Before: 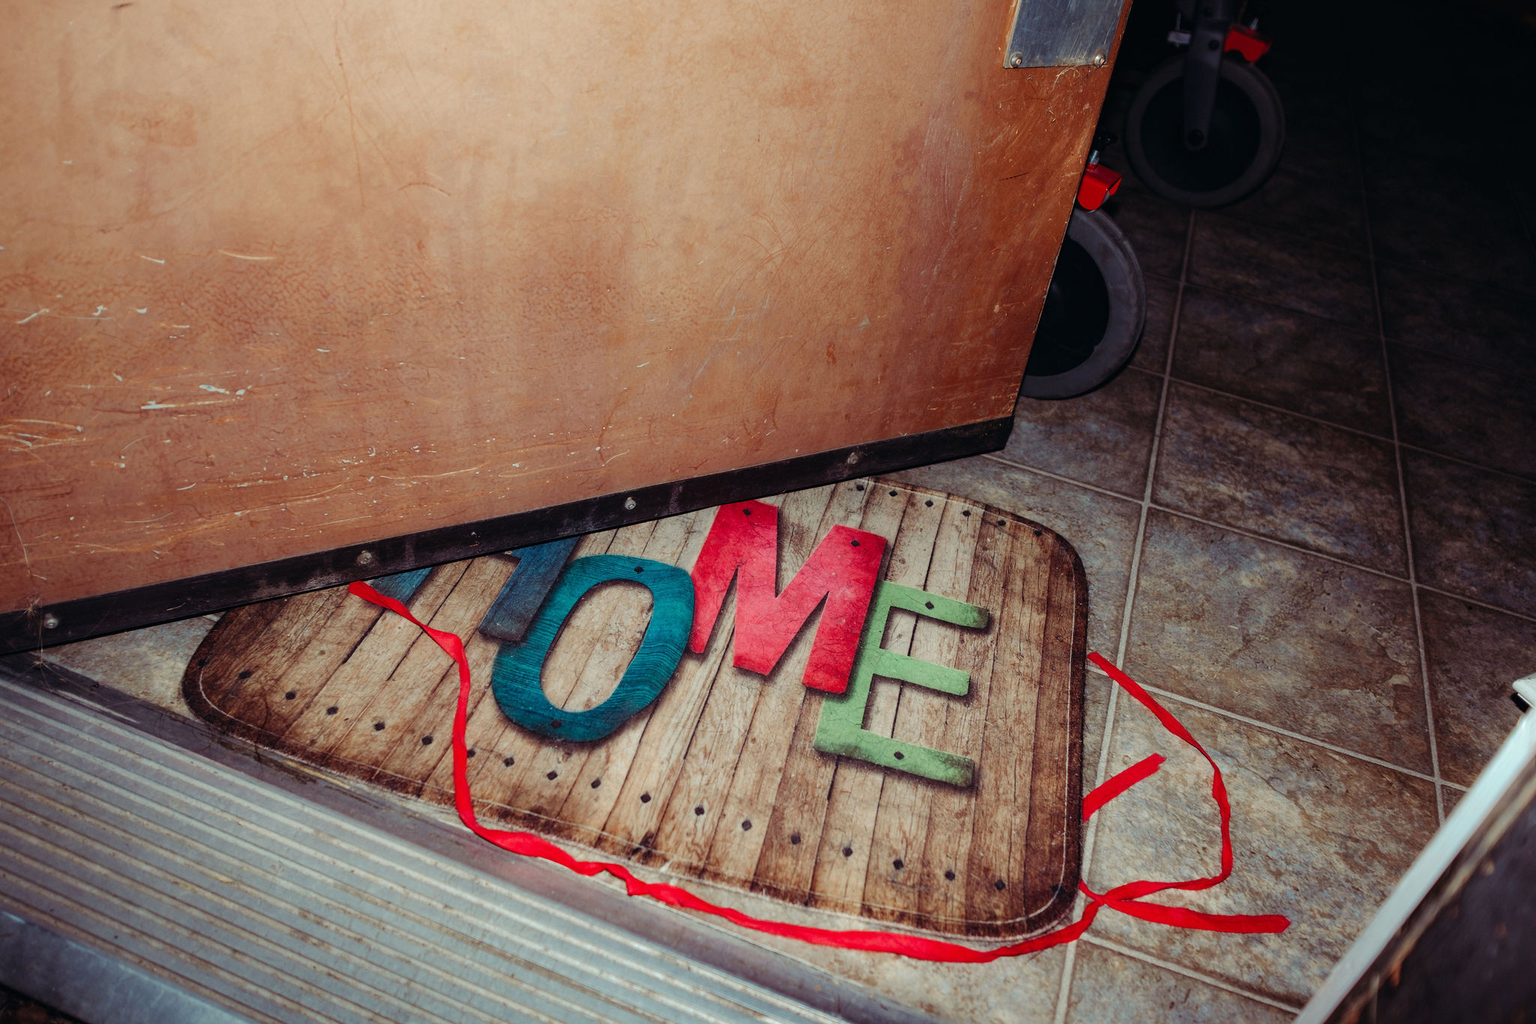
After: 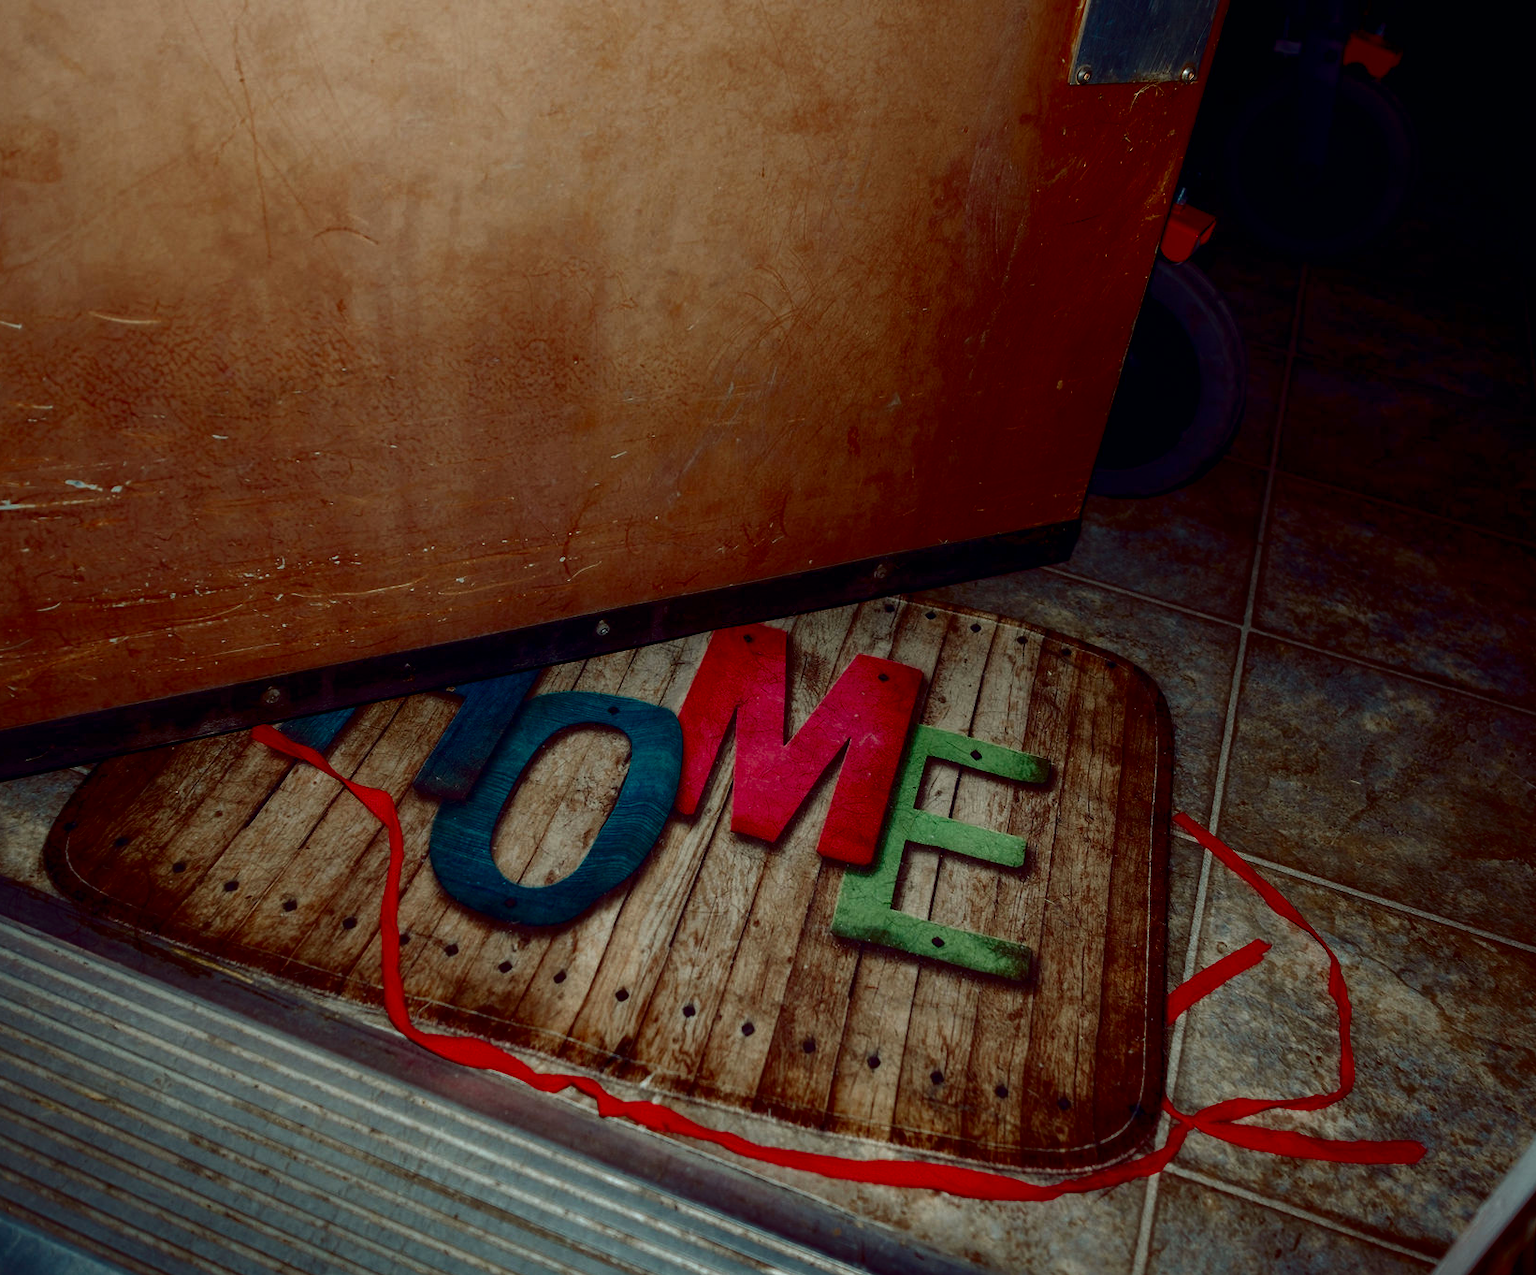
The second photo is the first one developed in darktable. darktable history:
contrast brightness saturation: contrast 0.09, brightness -0.59, saturation 0.17
crop and rotate: left 9.597%, right 10.195%
exposure: black level correction 0.001, compensate highlight preservation false
